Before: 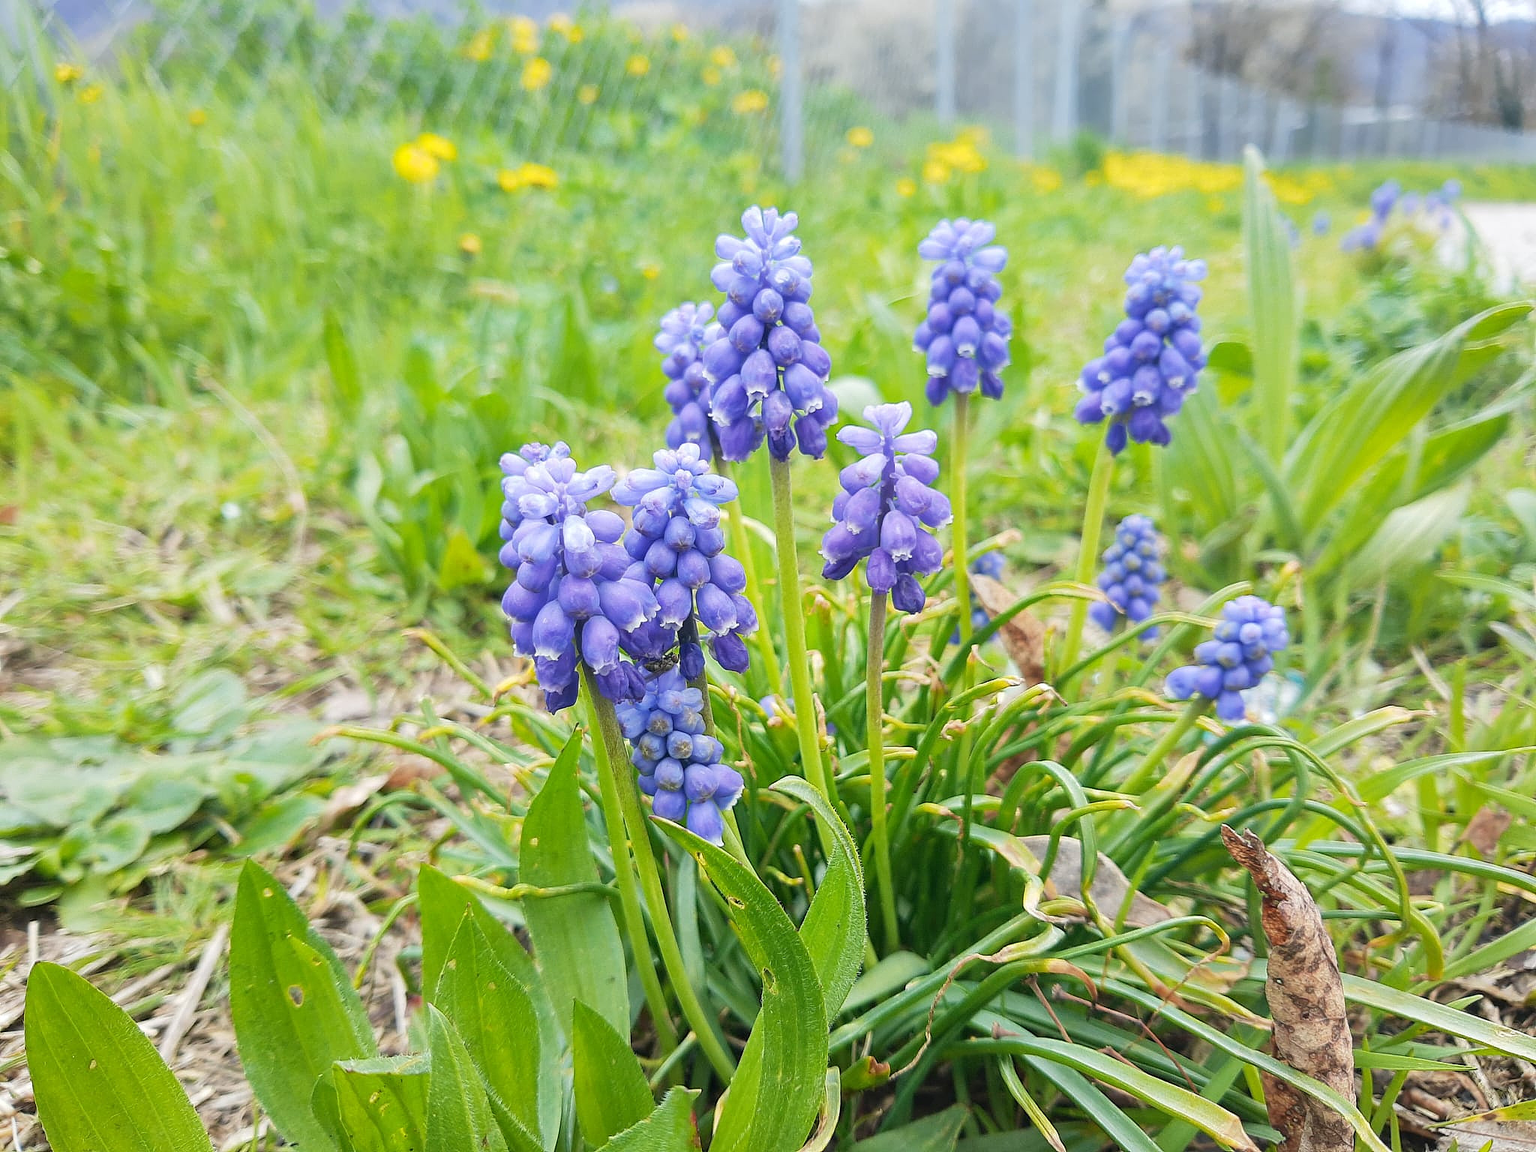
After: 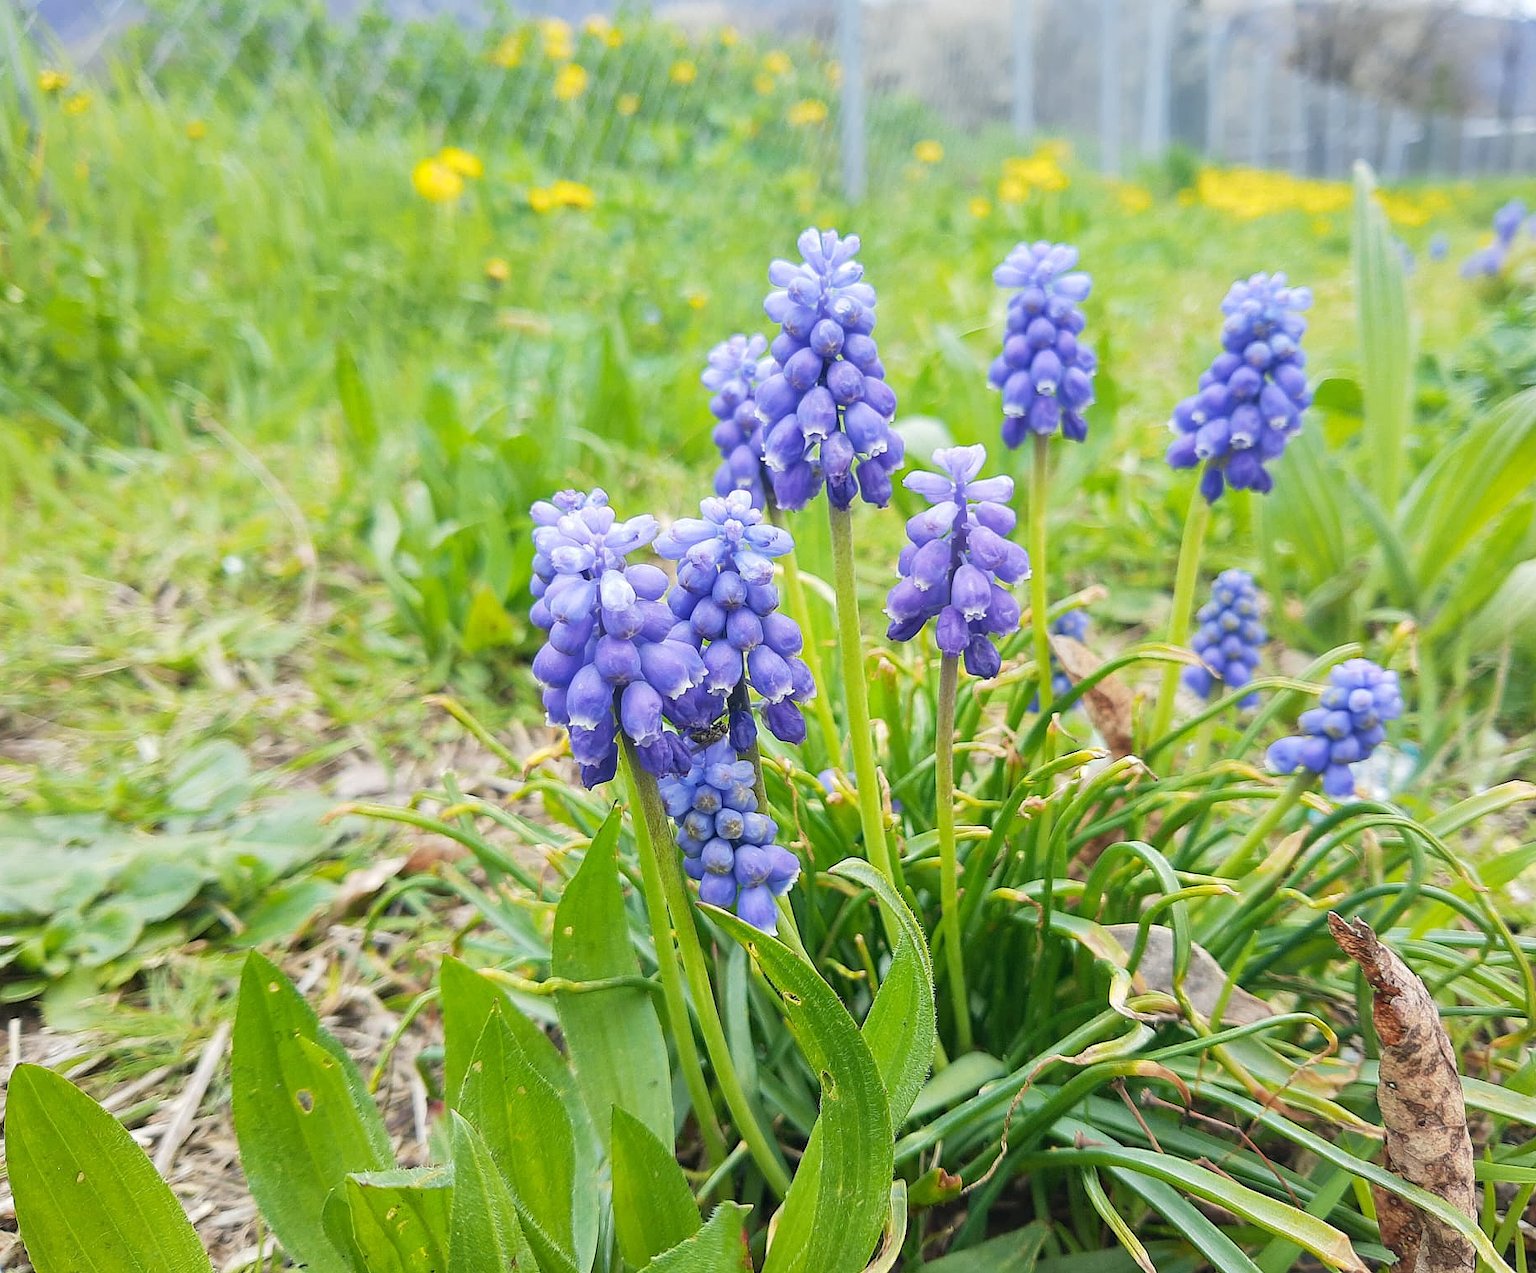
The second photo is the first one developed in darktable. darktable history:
crop and rotate: left 1.327%, right 8.238%
